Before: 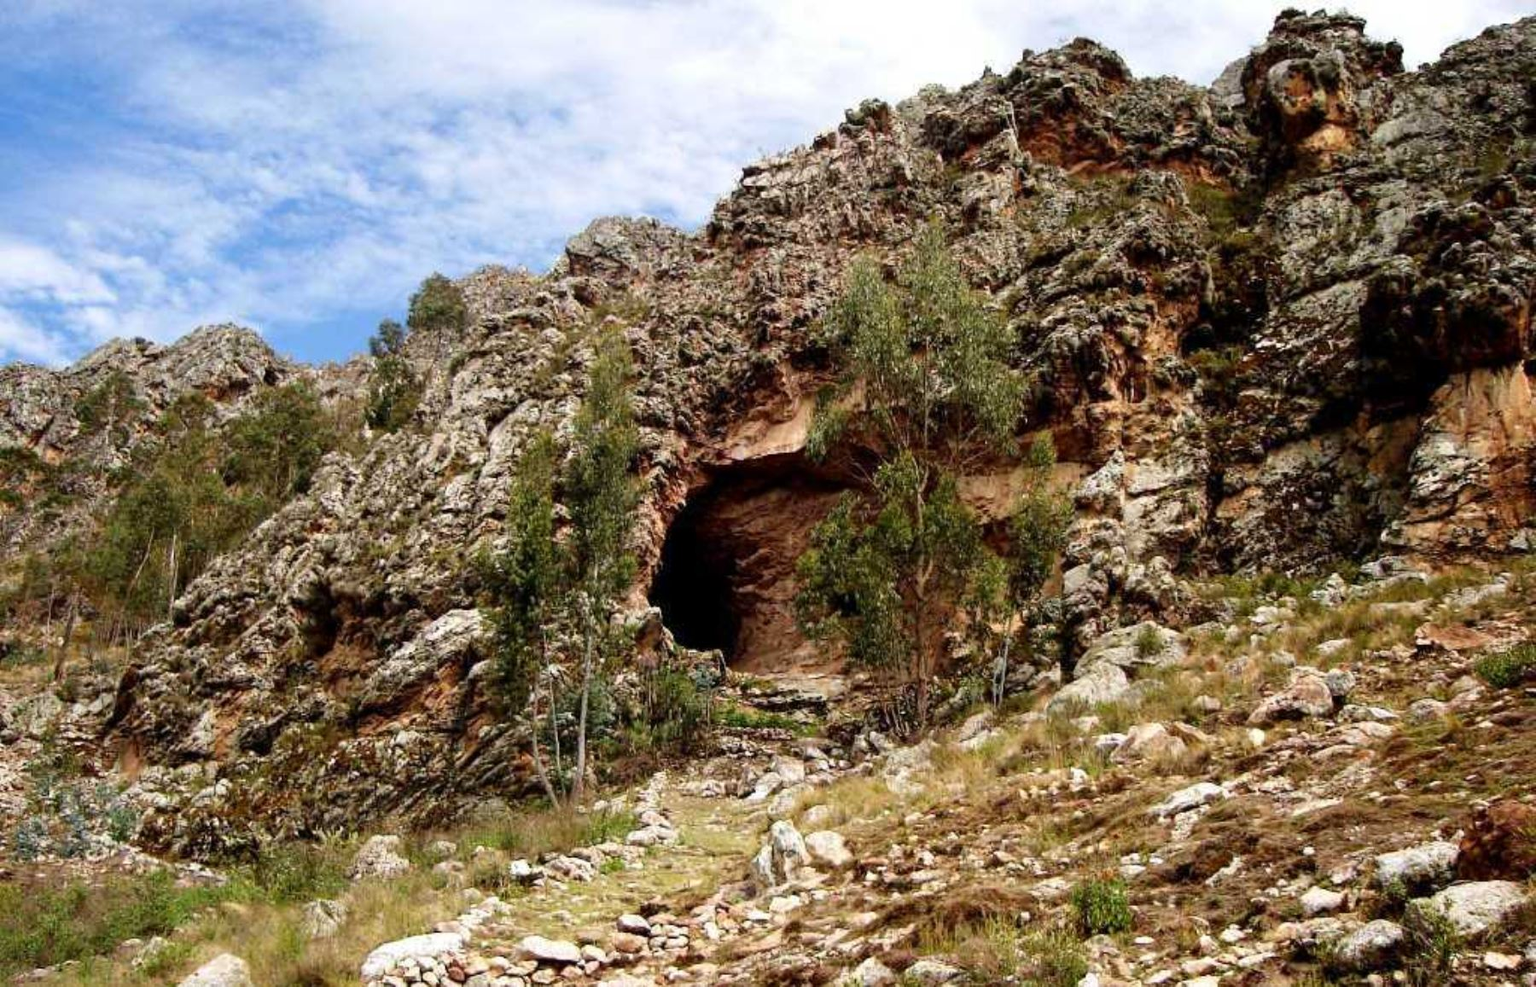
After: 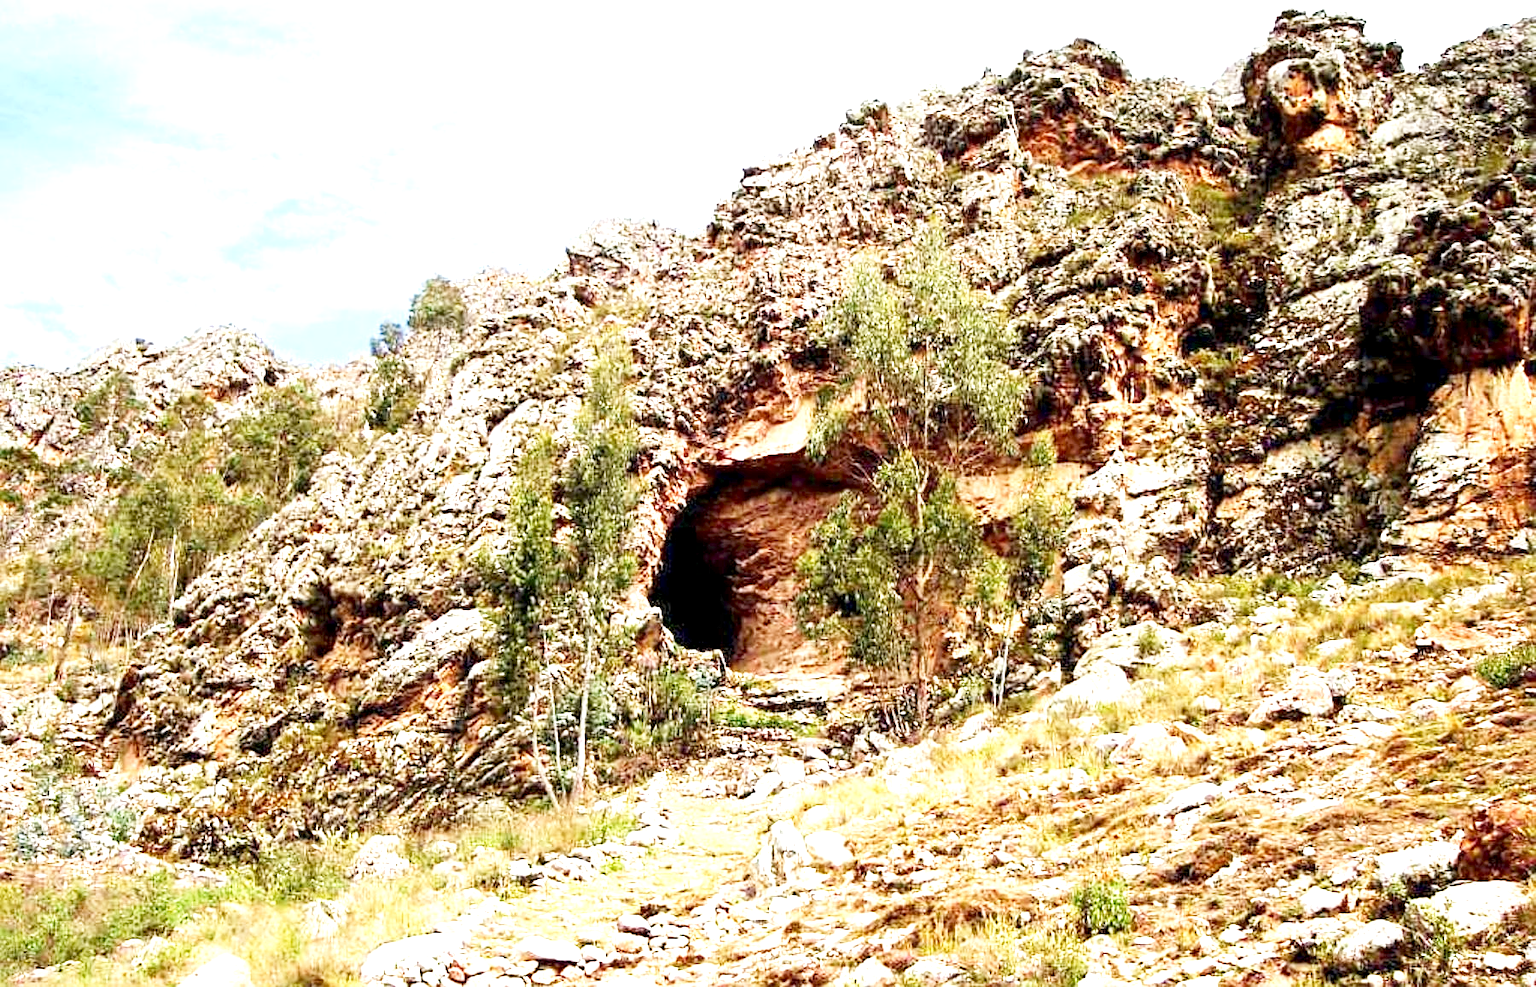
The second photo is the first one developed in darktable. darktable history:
base curve: curves: ch0 [(0, 0) (0.204, 0.334) (0.55, 0.733) (1, 1)], preserve colors none
exposure: black level correction 0.001, exposure 1.646 EV, compensate exposure bias true, compensate highlight preservation false
sharpen: on, module defaults
